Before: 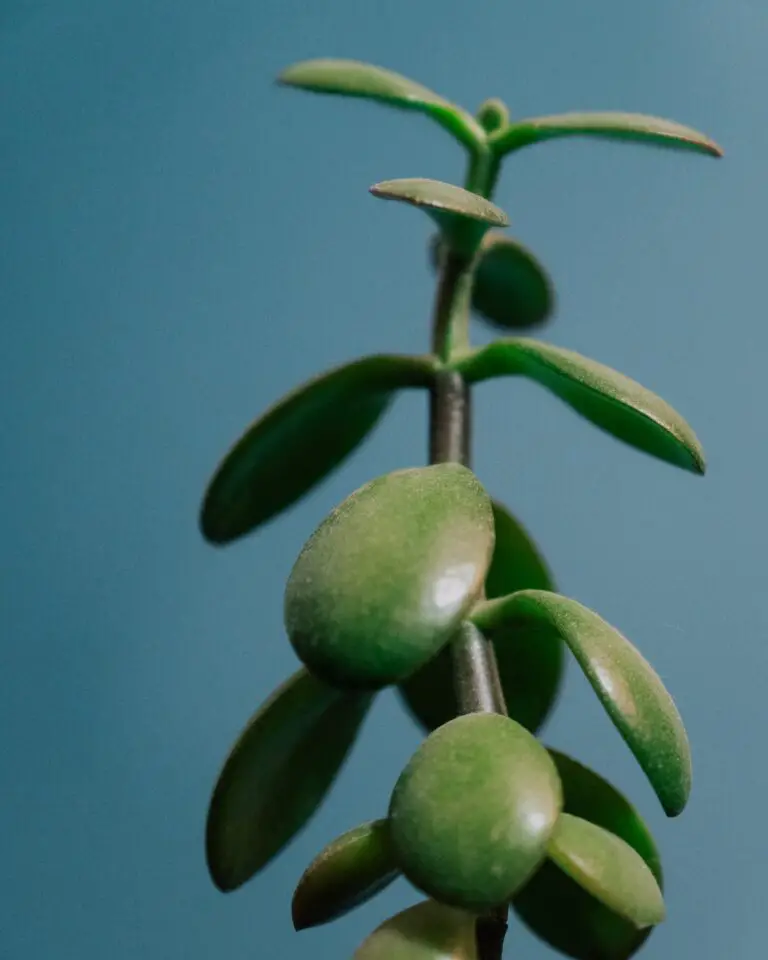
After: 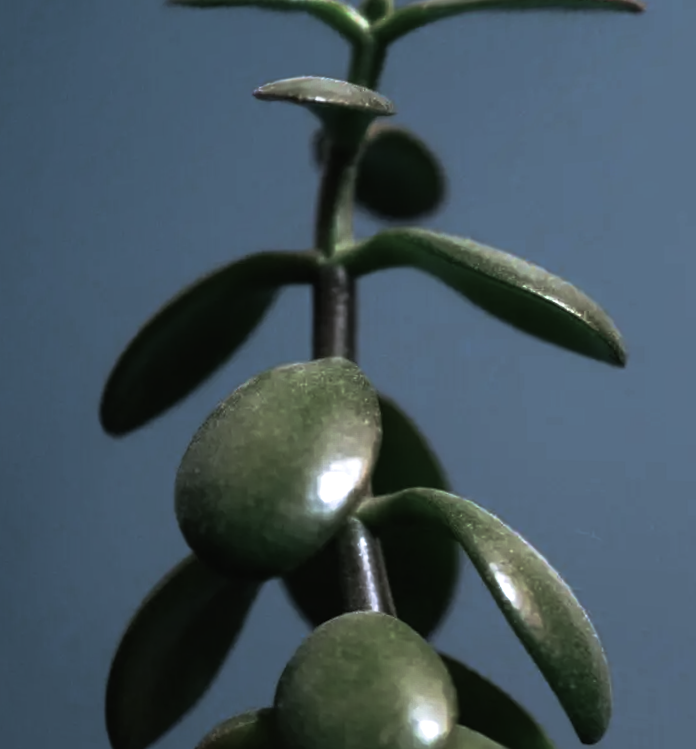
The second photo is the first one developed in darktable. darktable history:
crop and rotate: angle 1.96°, left 5.673%, top 5.673%
rotate and perspective: rotation 1.69°, lens shift (vertical) -0.023, lens shift (horizontal) -0.291, crop left 0.025, crop right 0.988, crop top 0.092, crop bottom 0.842
tone equalizer: -8 EV -0.417 EV, -7 EV -0.389 EV, -6 EV -0.333 EV, -5 EV -0.222 EV, -3 EV 0.222 EV, -2 EV 0.333 EV, -1 EV 0.389 EV, +0 EV 0.417 EV, edges refinement/feathering 500, mask exposure compensation -1.57 EV, preserve details no
base curve: curves: ch0 [(0, 0) (0.564, 0.291) (0.802, 0.731) (1, 1)]
white balance: red 0.948, green 1.02, blue 1.176
split-toning: shadows › hue 36°, shadows › saturation 0.05, highlights › hue 10.8°, highlights › saturation 0.15, compress 40%
color balance rgb: shadows lift › chroma 1%, shadows lift › hue 217.2°, power › hue 310.8°, highlights gain › chroma 1%, highlights gain › hue 54°, global offset › luminance 0.5%, global offset › hue 171.6°, perceptual saturation grading › global saturation 14.09%, perceptual saturation grading › highlights -25%, perceptual saturation grading › shadows 30%, perceptual brilliance grading › highlights 13.42%, perceptual brilliance grading › mid-tones 8.05%, perceptual brilliance grading › shadows -17.45%, global vibrance 25%
